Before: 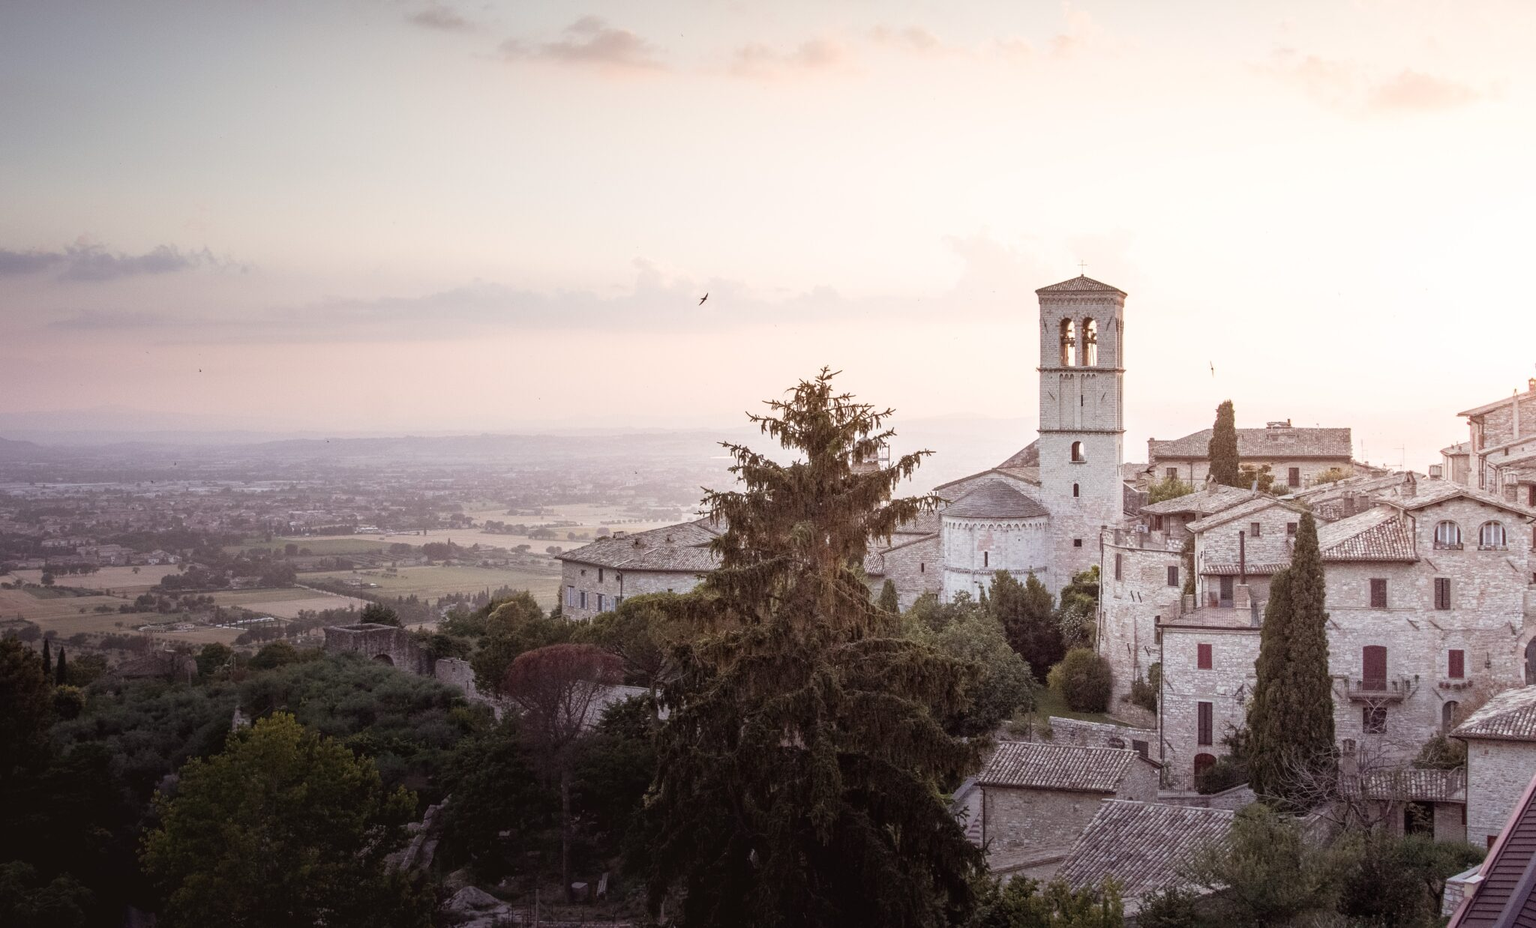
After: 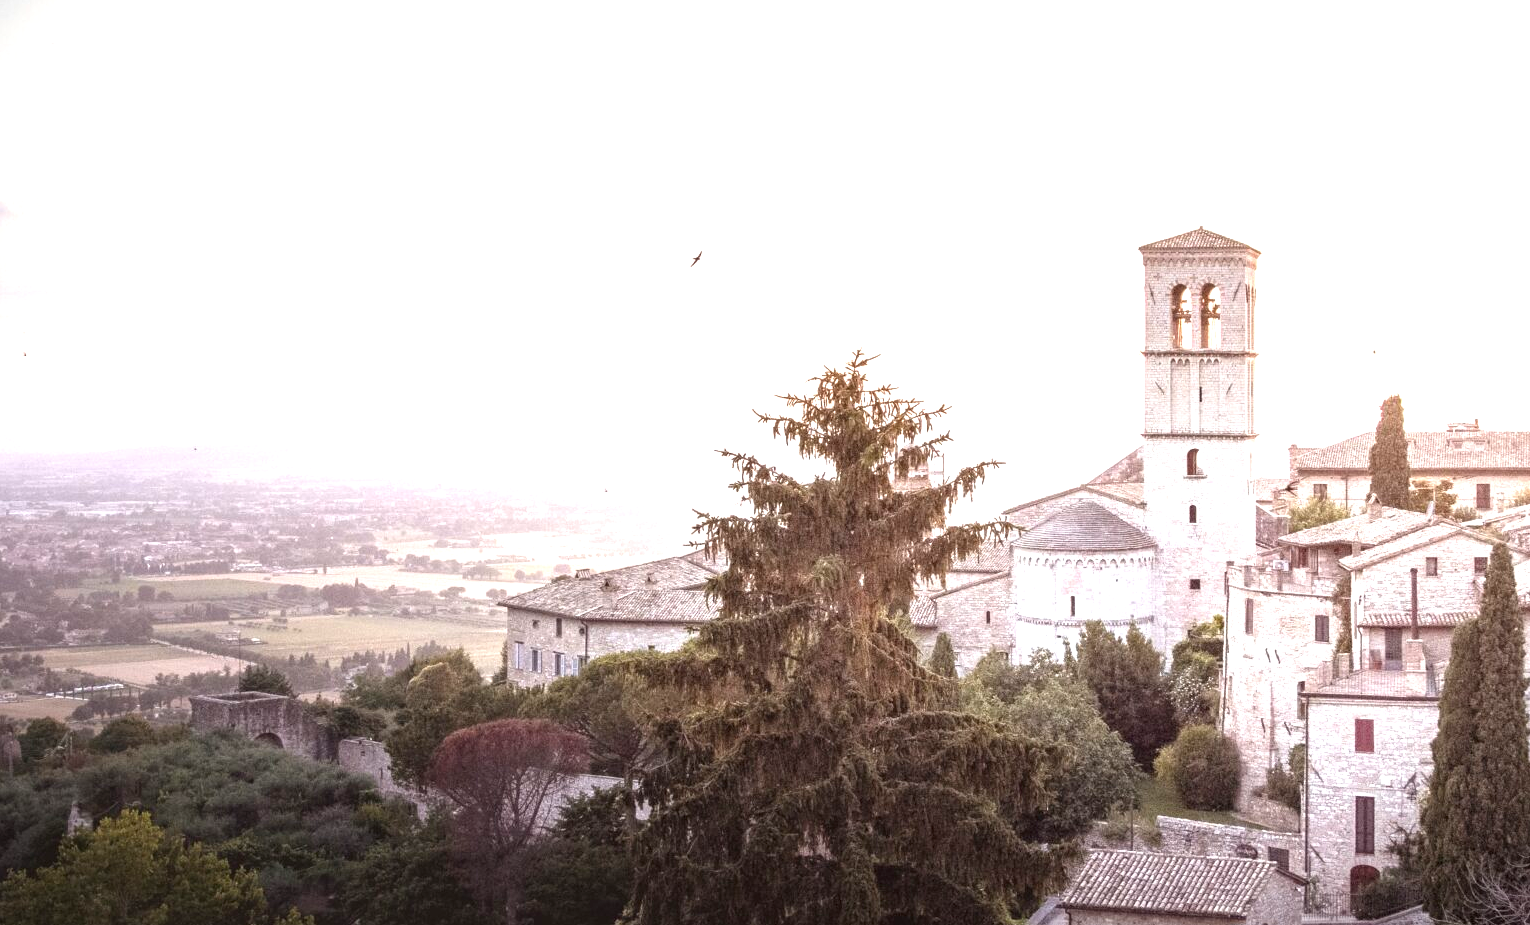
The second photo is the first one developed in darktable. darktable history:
exposure: exposure 1.223 EV, compensate highlight preservation false
vignetting: fall-off start 97.23%, saturation -0.024, center (-0.033, -0.042), width/height ratio 1.179, unbound false
crop and rotate: left 11.831%, top 11.346%, right 13.429%, bottom 13.899%
